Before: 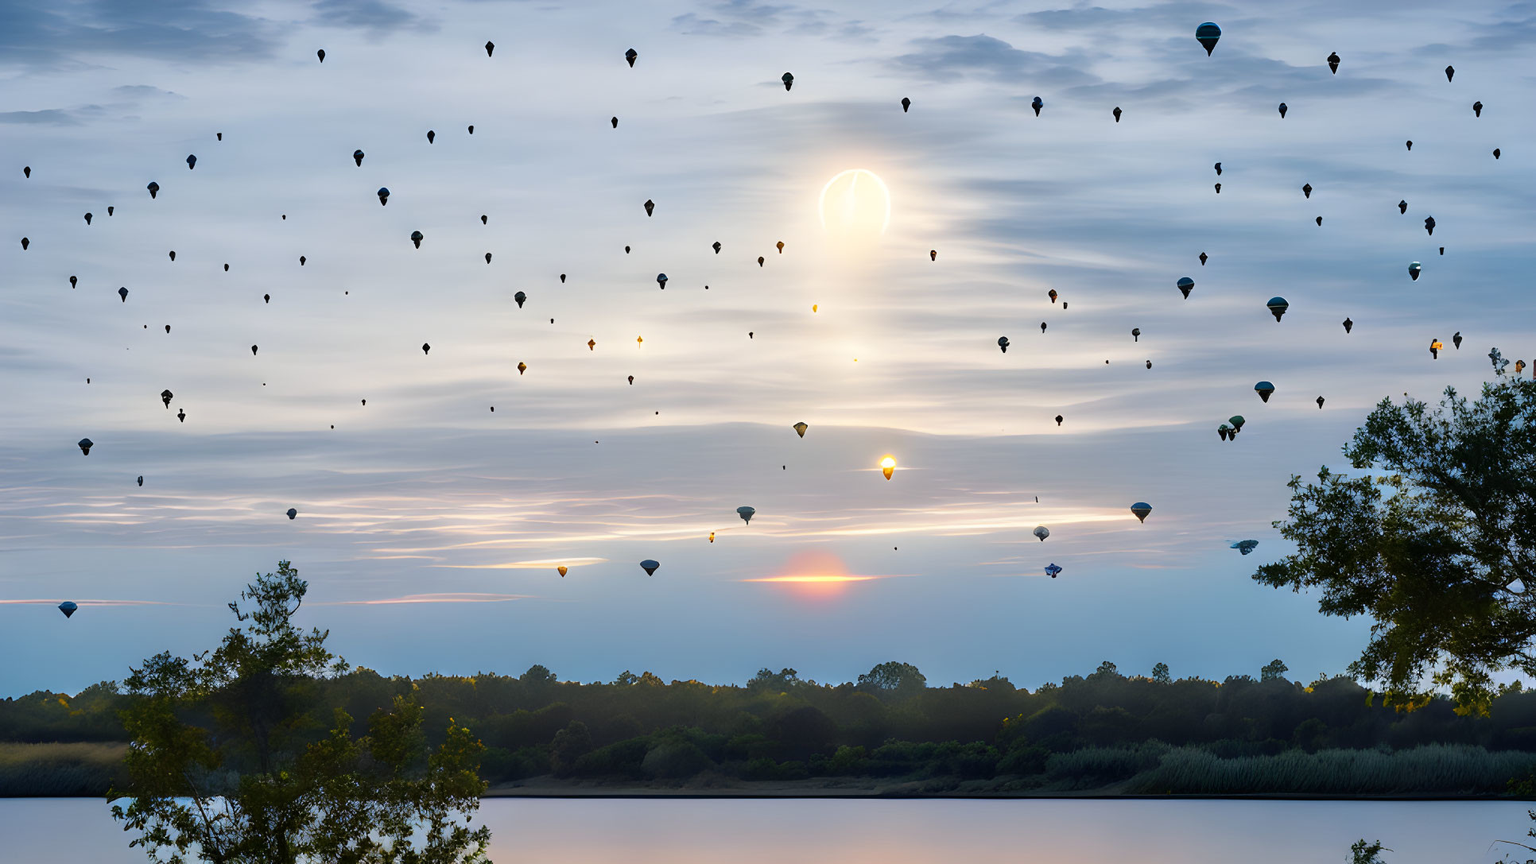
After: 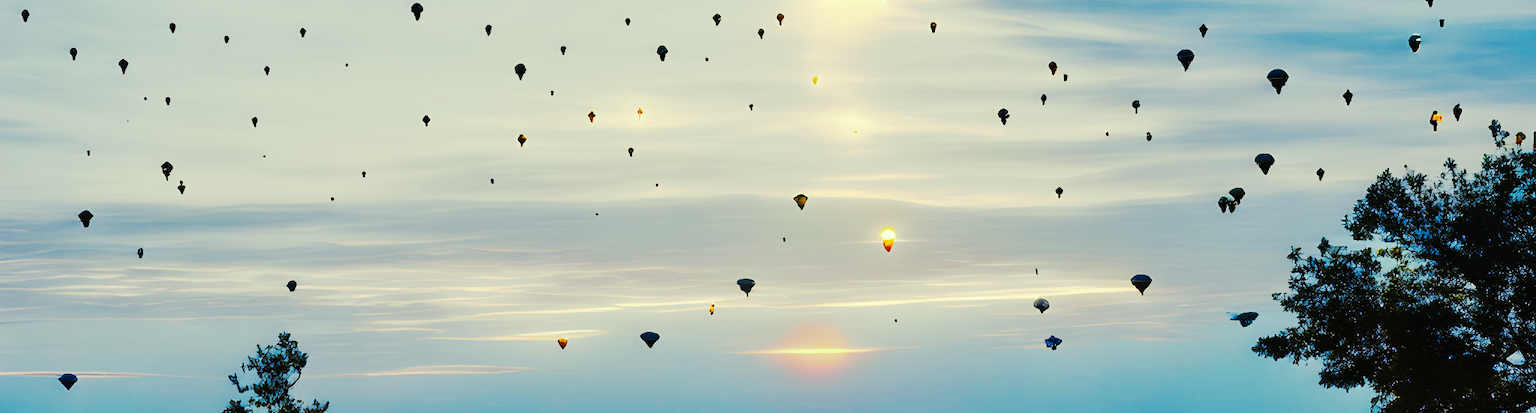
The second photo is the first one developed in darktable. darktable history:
color correction: highlights a* -5.86, highlights b* 10.84
crop and rotate: top 26.533%, bottom 25.571%
tone curve: curves: ch0 [(0, 0) (0.003, 0.011) (0.011, 0.014) (0.025, 0.018) (0.044, 0.023) (0.069, 0.028) (0.1, 0.031) (0.136, 0.039) (0.177, 0.056) (0.224, 0.081) (0.277, 0.129) (0.335, 0.188) (0.399, 0.256) (0.468, 0.367) (0.543, 0.514) (0.623, 0.684) (0.709, 0.785) (0.801, 0.846) (0.898, 0.884) (1, 1)], preserve colors none
